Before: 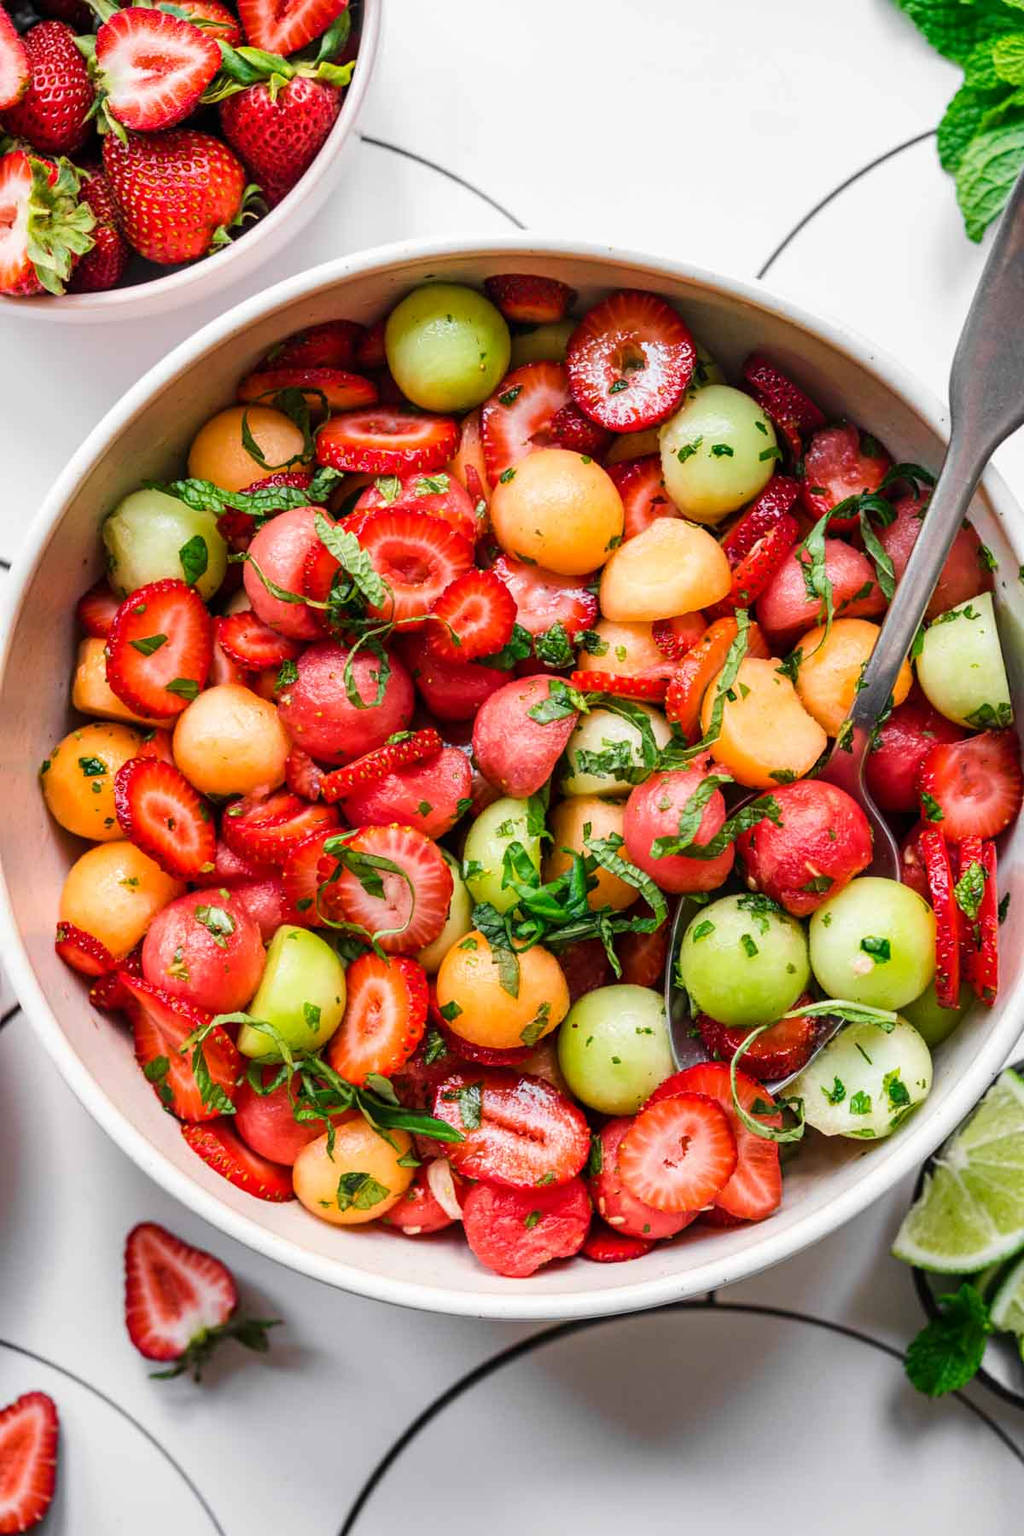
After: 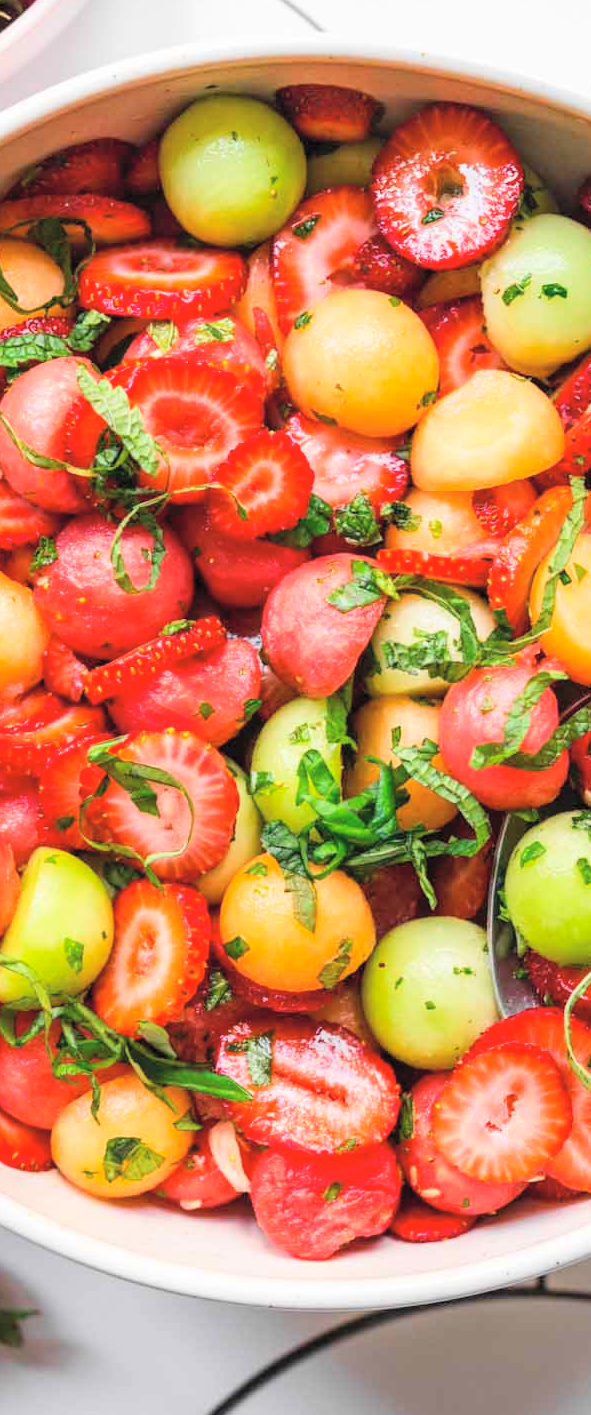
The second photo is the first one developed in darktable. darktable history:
crop and rotate: angle 0.012°, left 24.348%, top 13.201%, right 26.309%, bottom 8.16%
contrast brightness saturation: contrast 0.102, brightness 0.292, saturation 0.14
